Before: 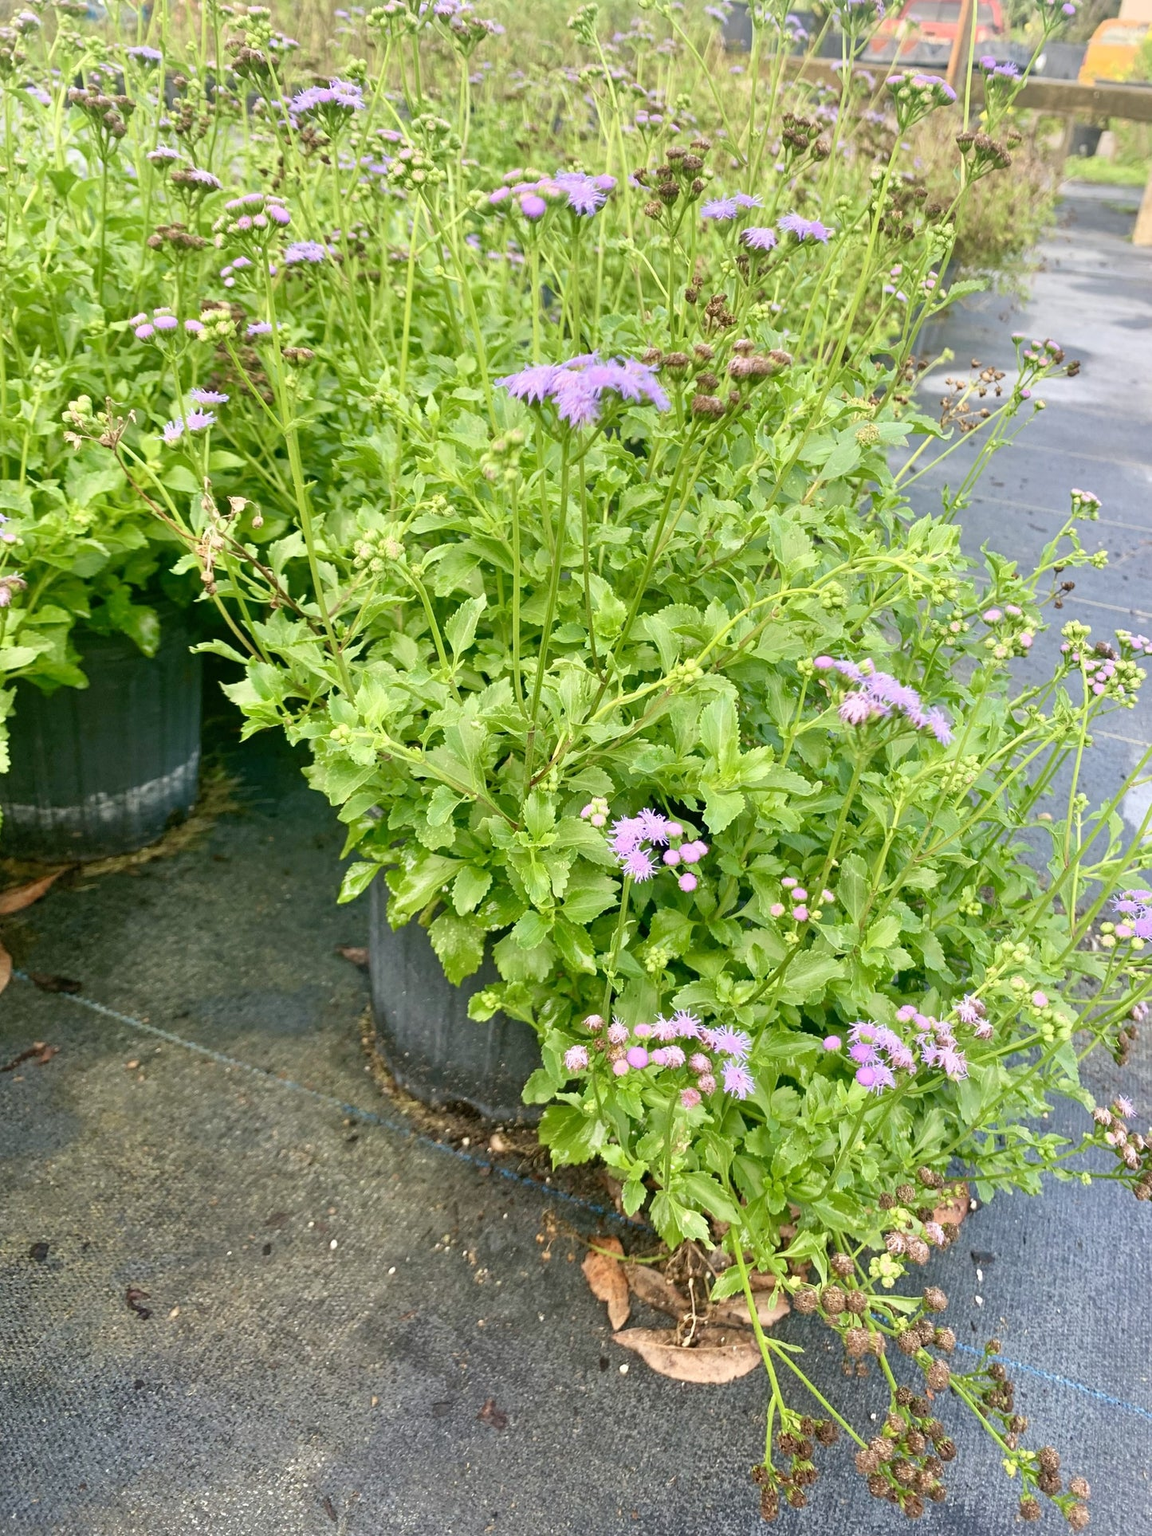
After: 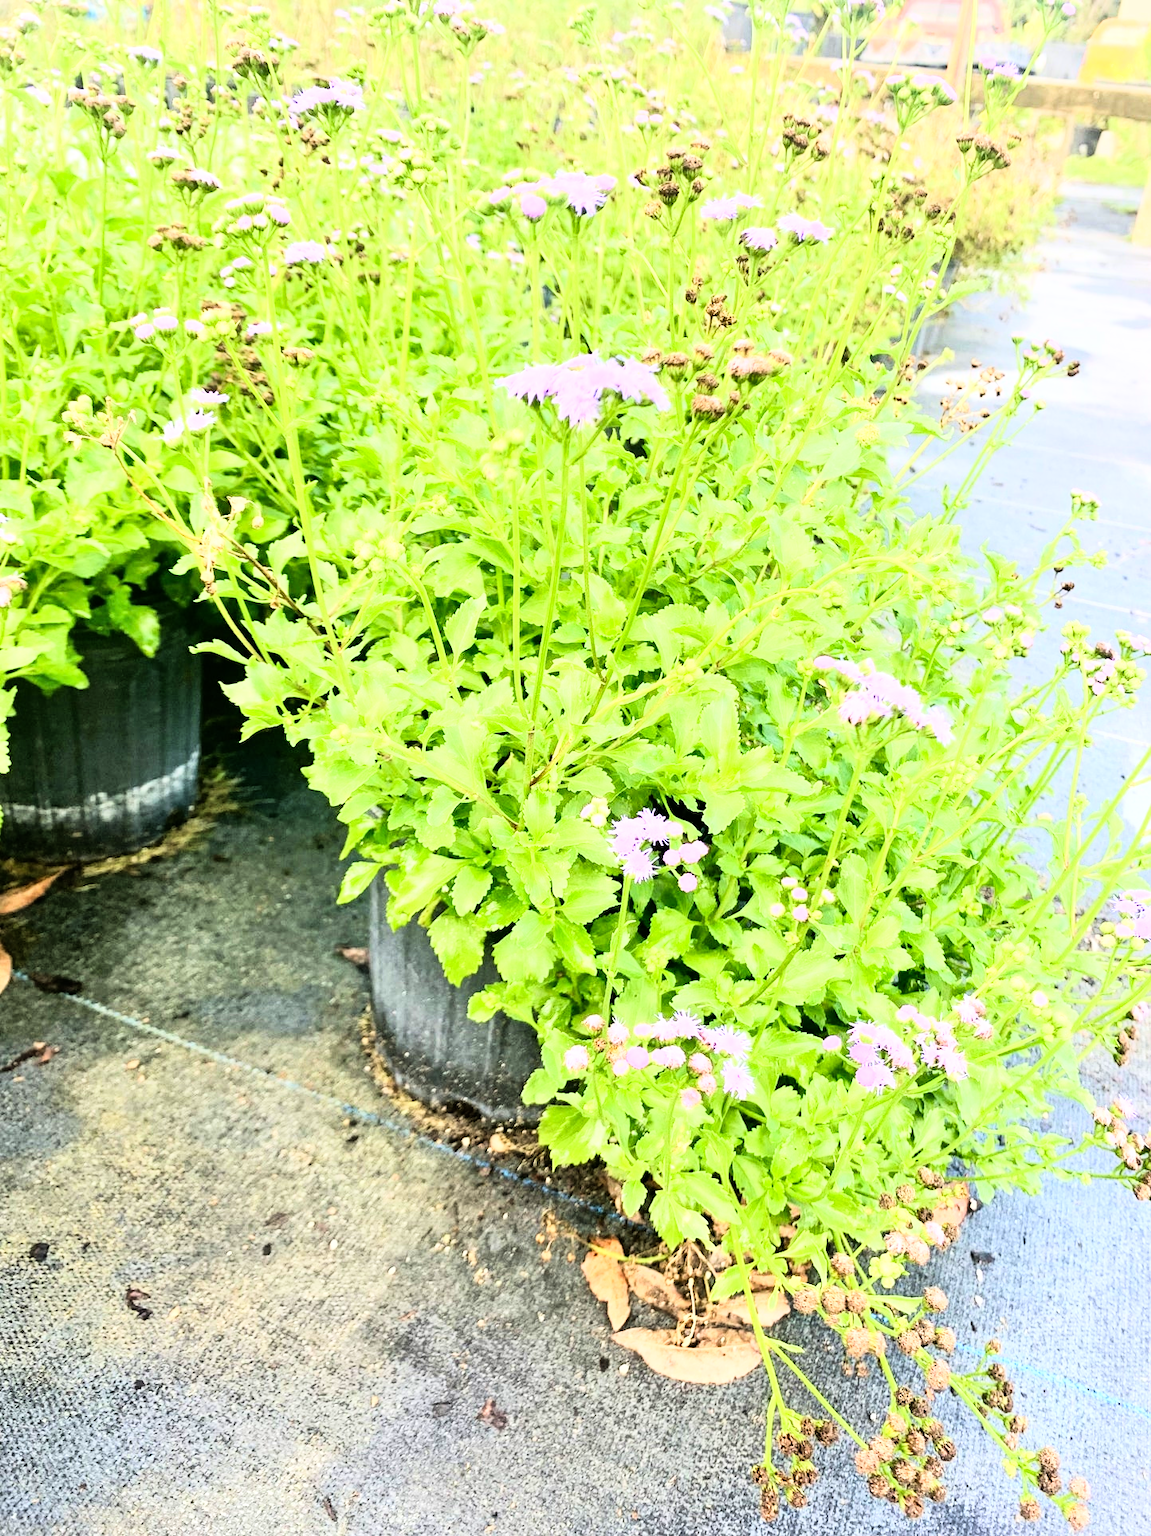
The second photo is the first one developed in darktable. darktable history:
shadows and highlights: shadows 37.27, highlights -28.18, soften with gaussian
rgb curve: curves: ch0 [(0, 0) (0.21, 0.15) (0.24, 0.21) (0.5, 0.75) (0.75, 0.96) (0.89, 0.99) (1, 1)]; ch1 [(0, 0.02) (0.21, 0.13) (0.25, 0.2) (0.5, 0.67) (0.75, 0.9) (0.89, 0.97) (1, 1)]; ch2 [(0, 0.02) (0.21, 0.13) (0.25, 0.2) (0.5, 0.67) (0.75, 0.9) (0.89, 0.97) (1, 1)], compensate middle gray true
exposure: exposure 0.375 EV, compensate highlight preservation false
